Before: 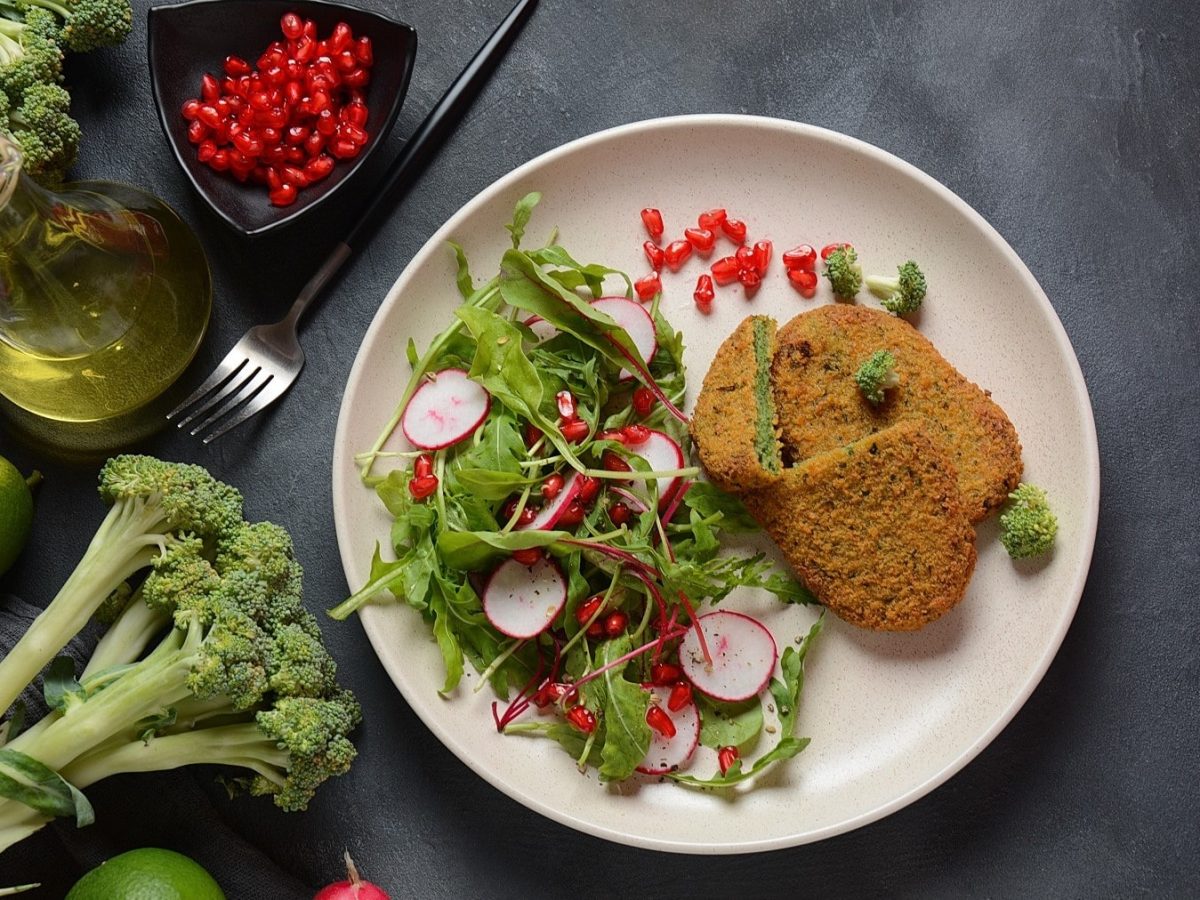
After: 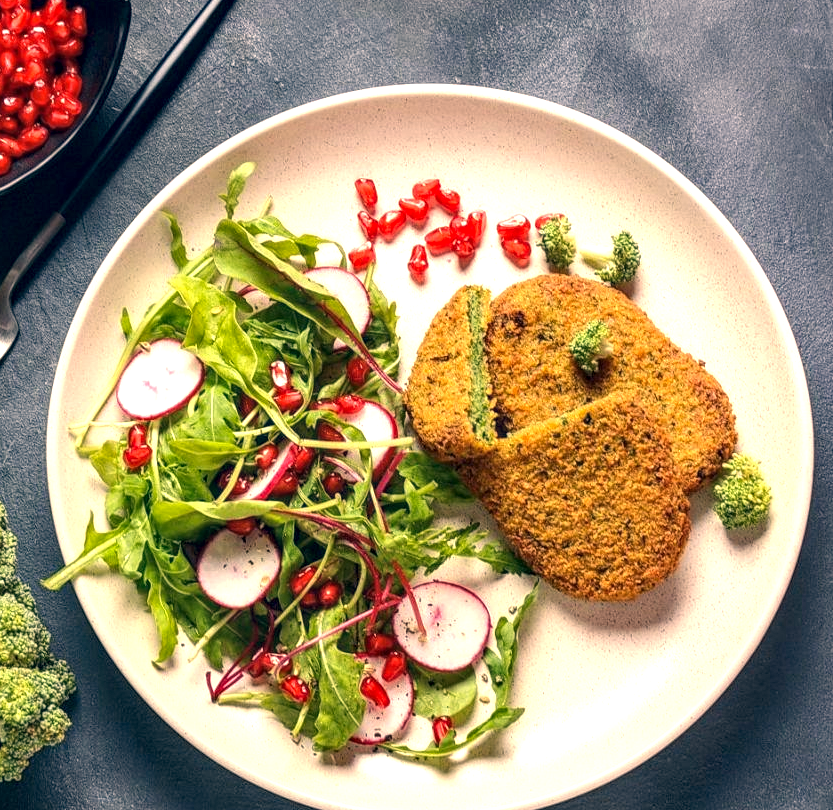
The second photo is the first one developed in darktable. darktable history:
exposure: exposure 1 EV, compensate highlight preservation false
local contrast: highlights 25%, detail 150%
color correction: highlights a* 10.38, highlights b* 14.6, shadows a* -10.03, shadows b* -15.08
crop and rotate: left 23.885%, top 3.413%, right 6.637%, bottom 6.525%
